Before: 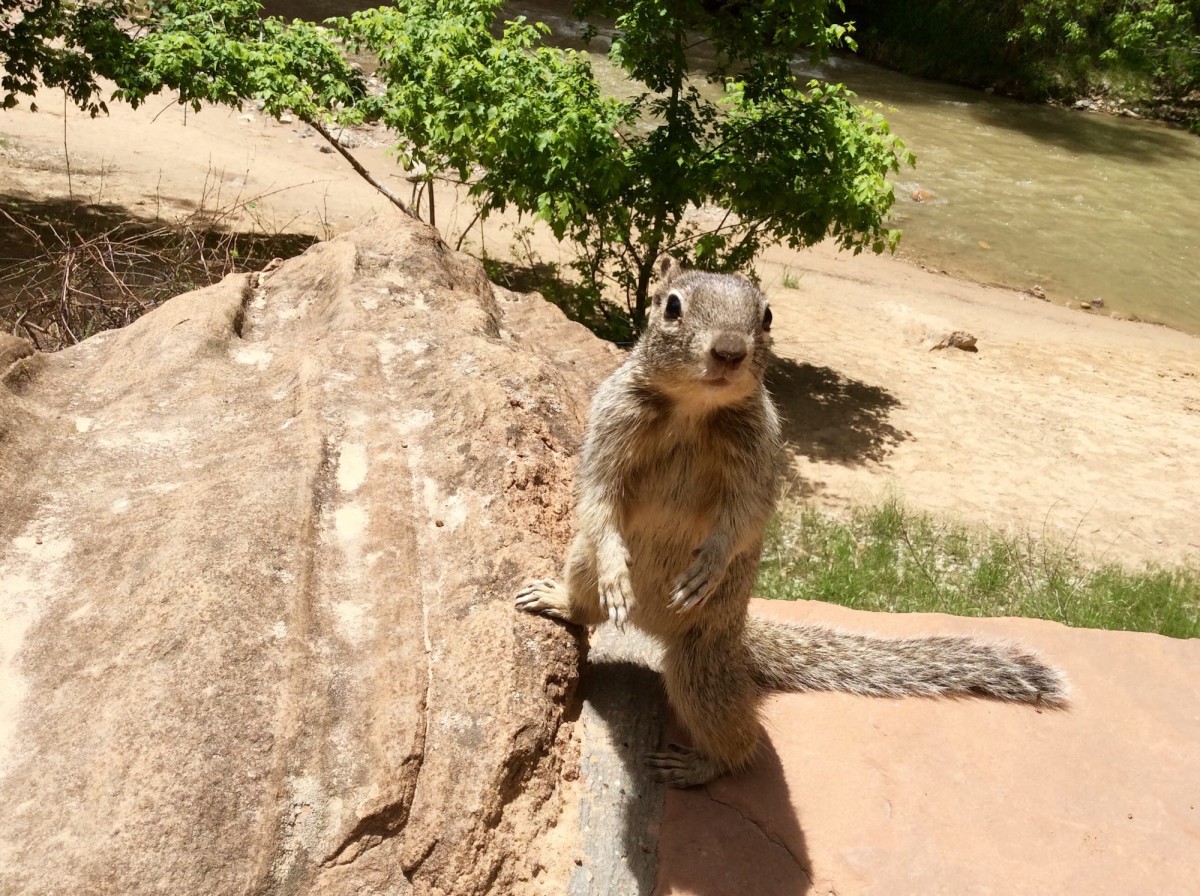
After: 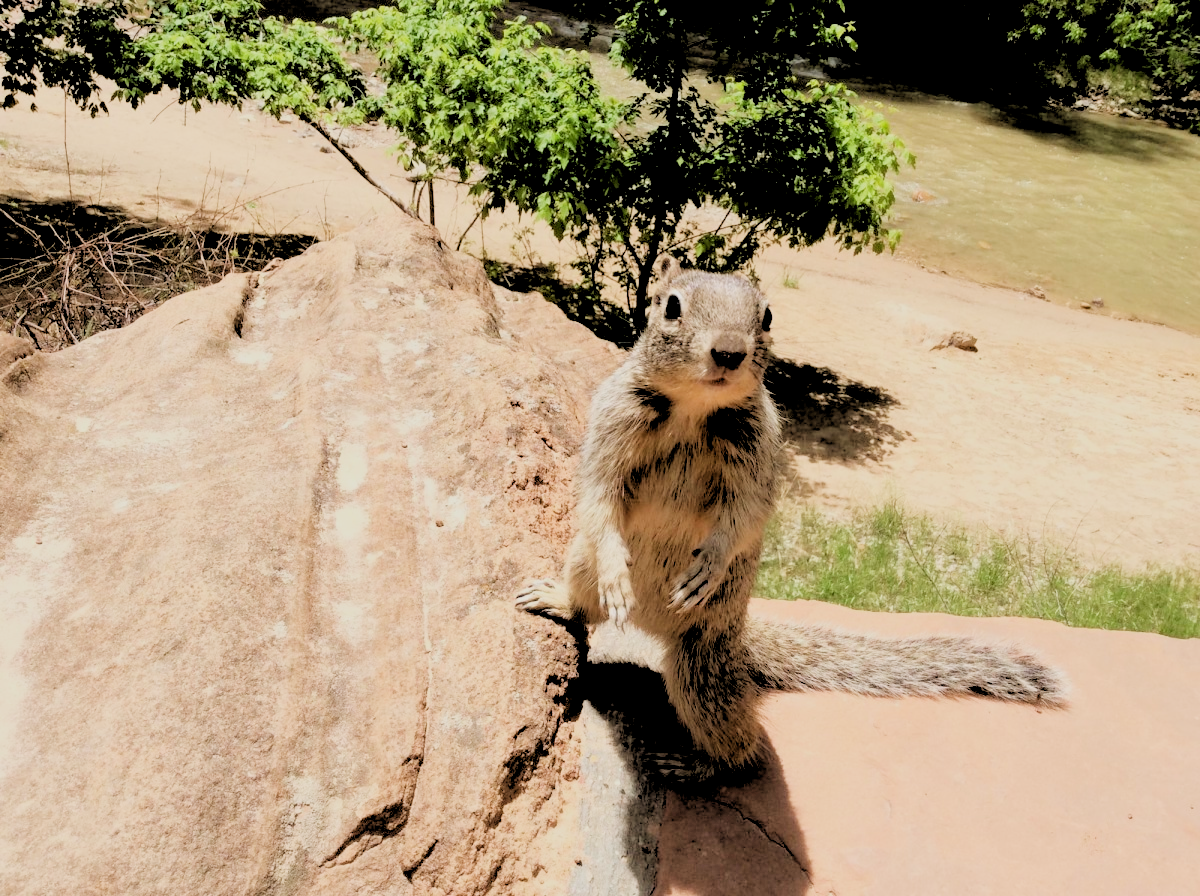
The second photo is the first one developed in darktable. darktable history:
filmic rgb: black relative exposure -5 EV, hardness 2.88, contrast 1.2
rgb levels: levels [[0.027, 0.429, 0.996], [0, 0.5, 1], [0, 0.5, 1]]
